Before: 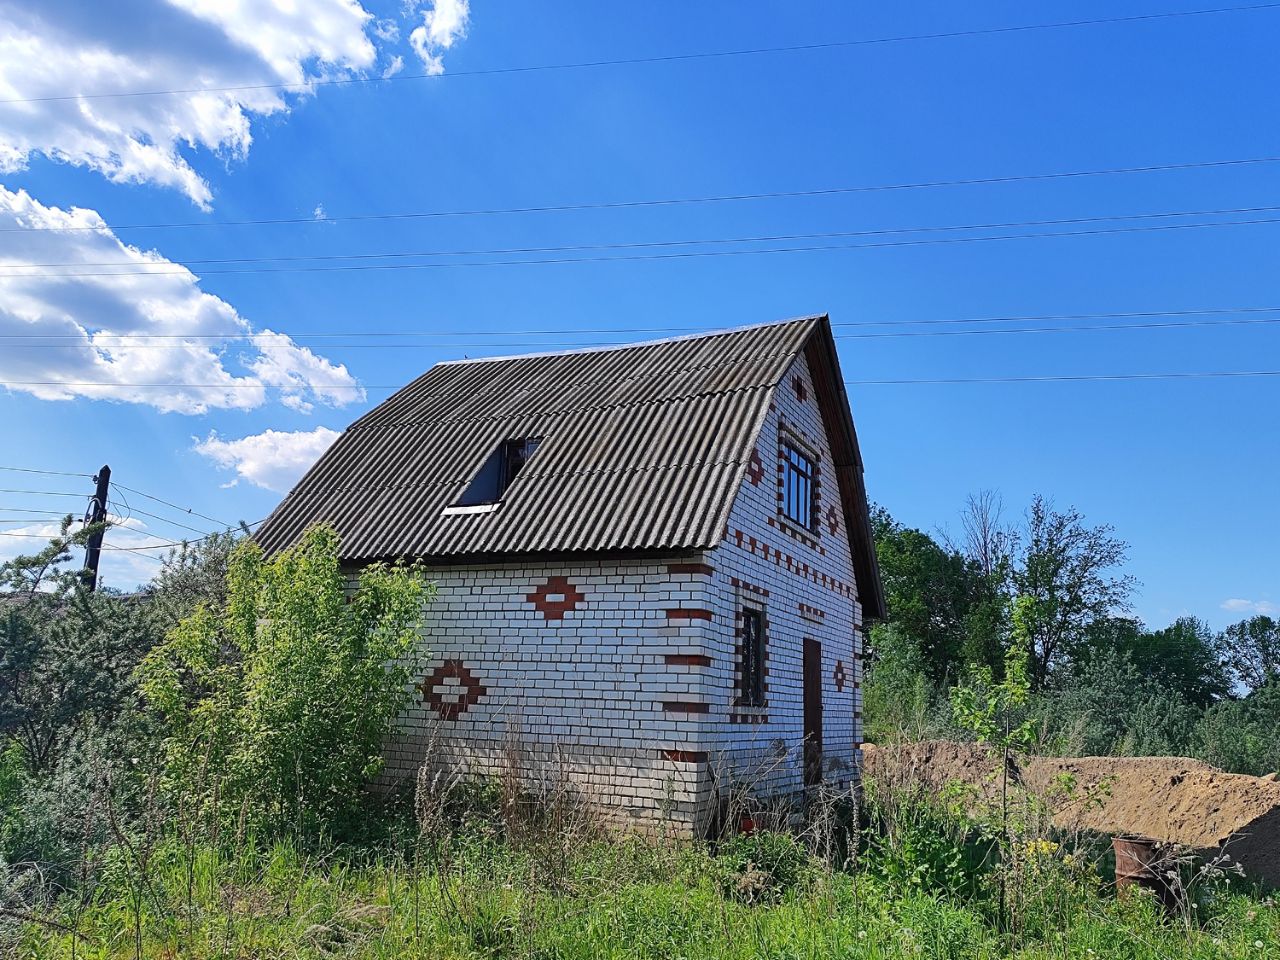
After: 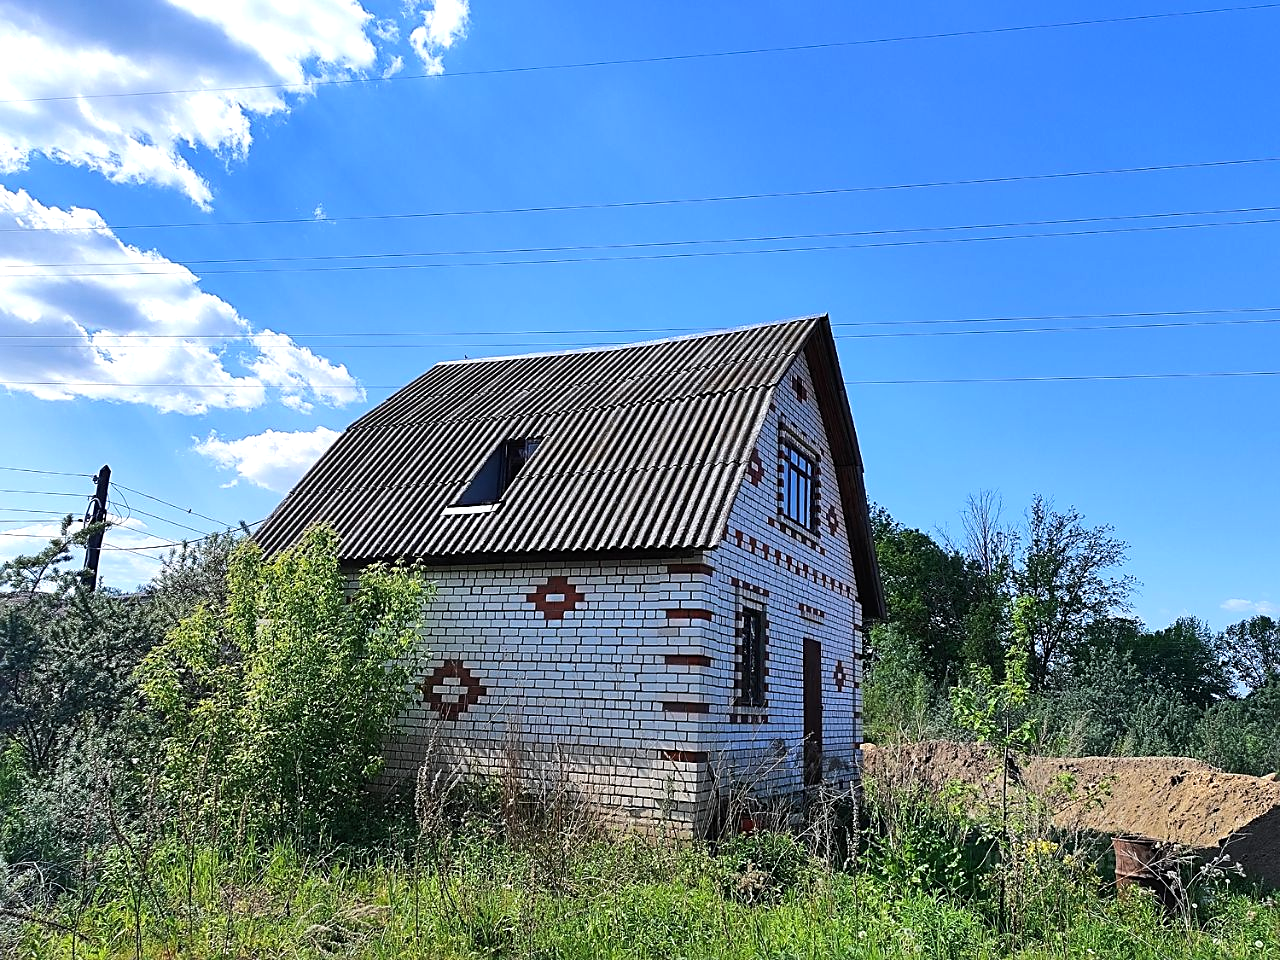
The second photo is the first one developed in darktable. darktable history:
sharpen: radius 1.864, amount 0.398, threshold 1.271
tone equalizer: -8 EV -0.417 EV, -7 EV -0.389 EV, -6 EV -0.333 EV, -5 EV -0.222 EV, -3 EV 0.222 EV, -2 EV 0.333 EV, -1 EV 0.389 EV, +0 EV 0.417 EV, edges refinement/feathering 500, mask exposure compensation -1.57 EV, preserve details no
white balance: red 0.988, blue 1.017
